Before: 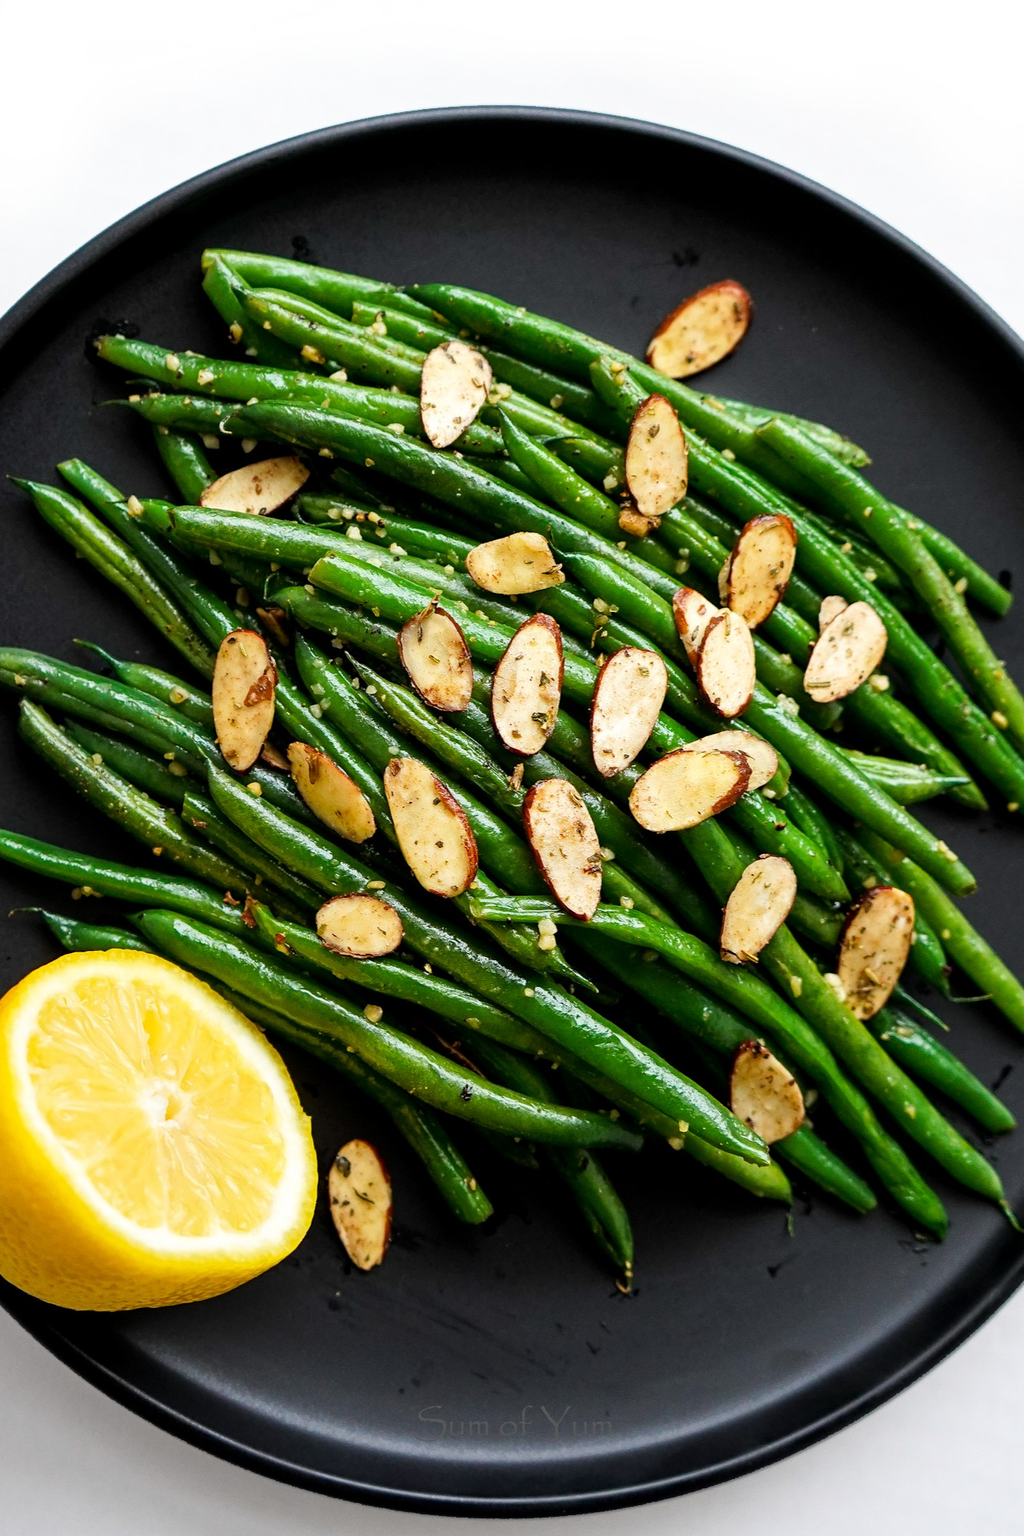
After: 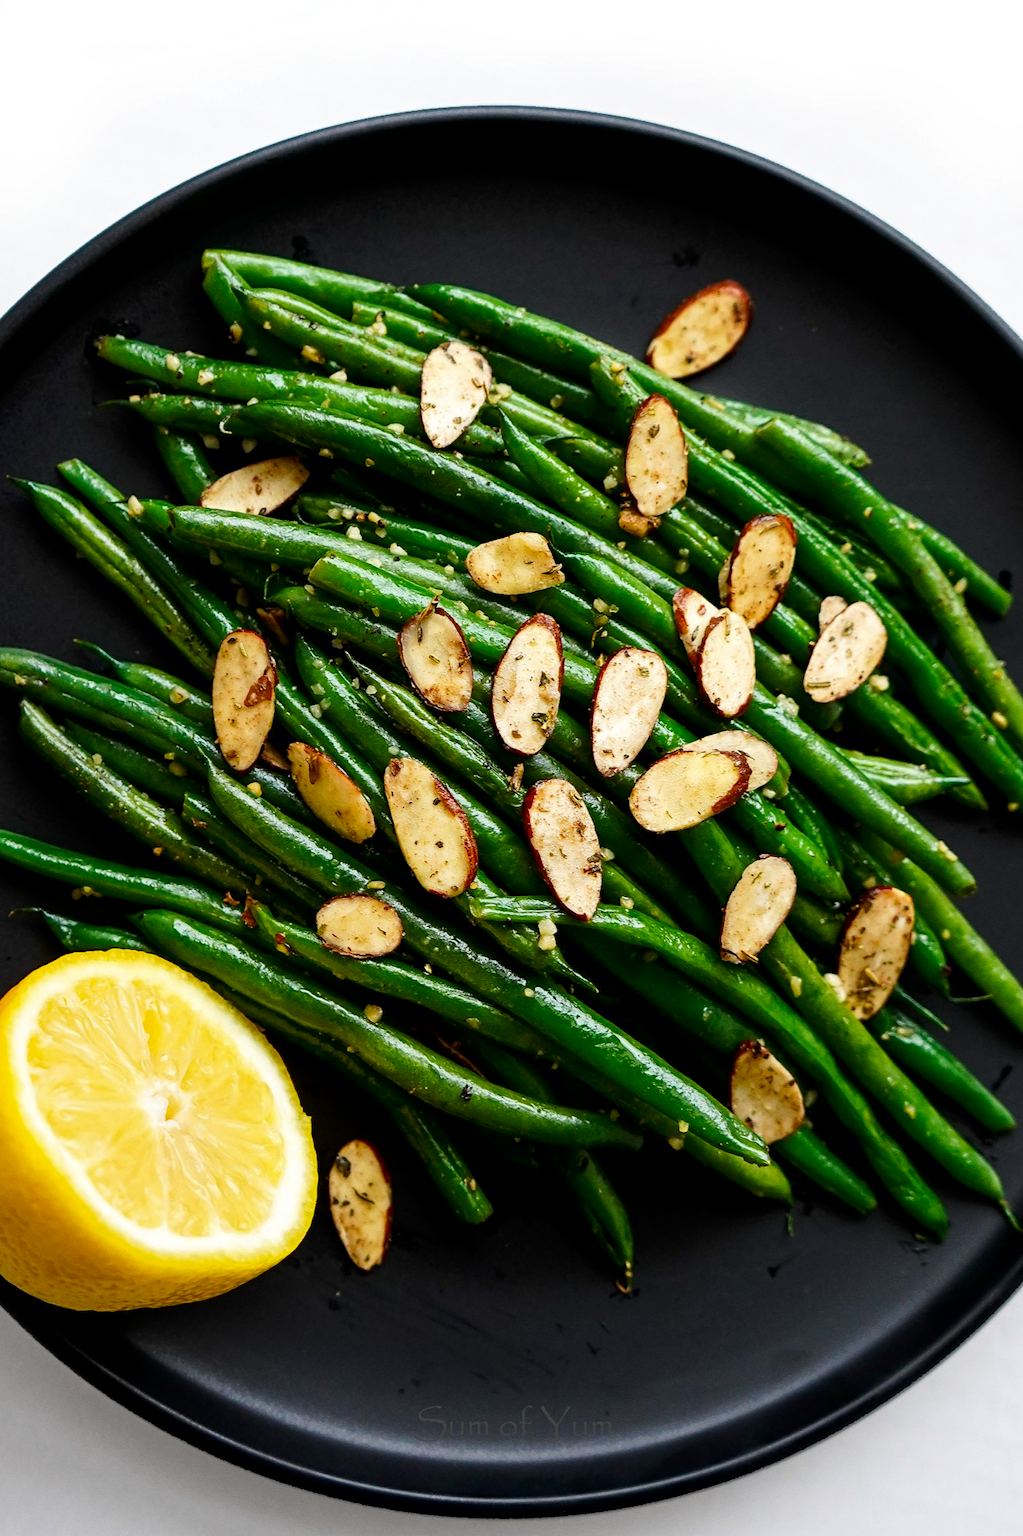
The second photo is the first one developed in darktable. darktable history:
contrast brightness saturation: contrast 0.069, brightness -0.127, saturation 0.046
